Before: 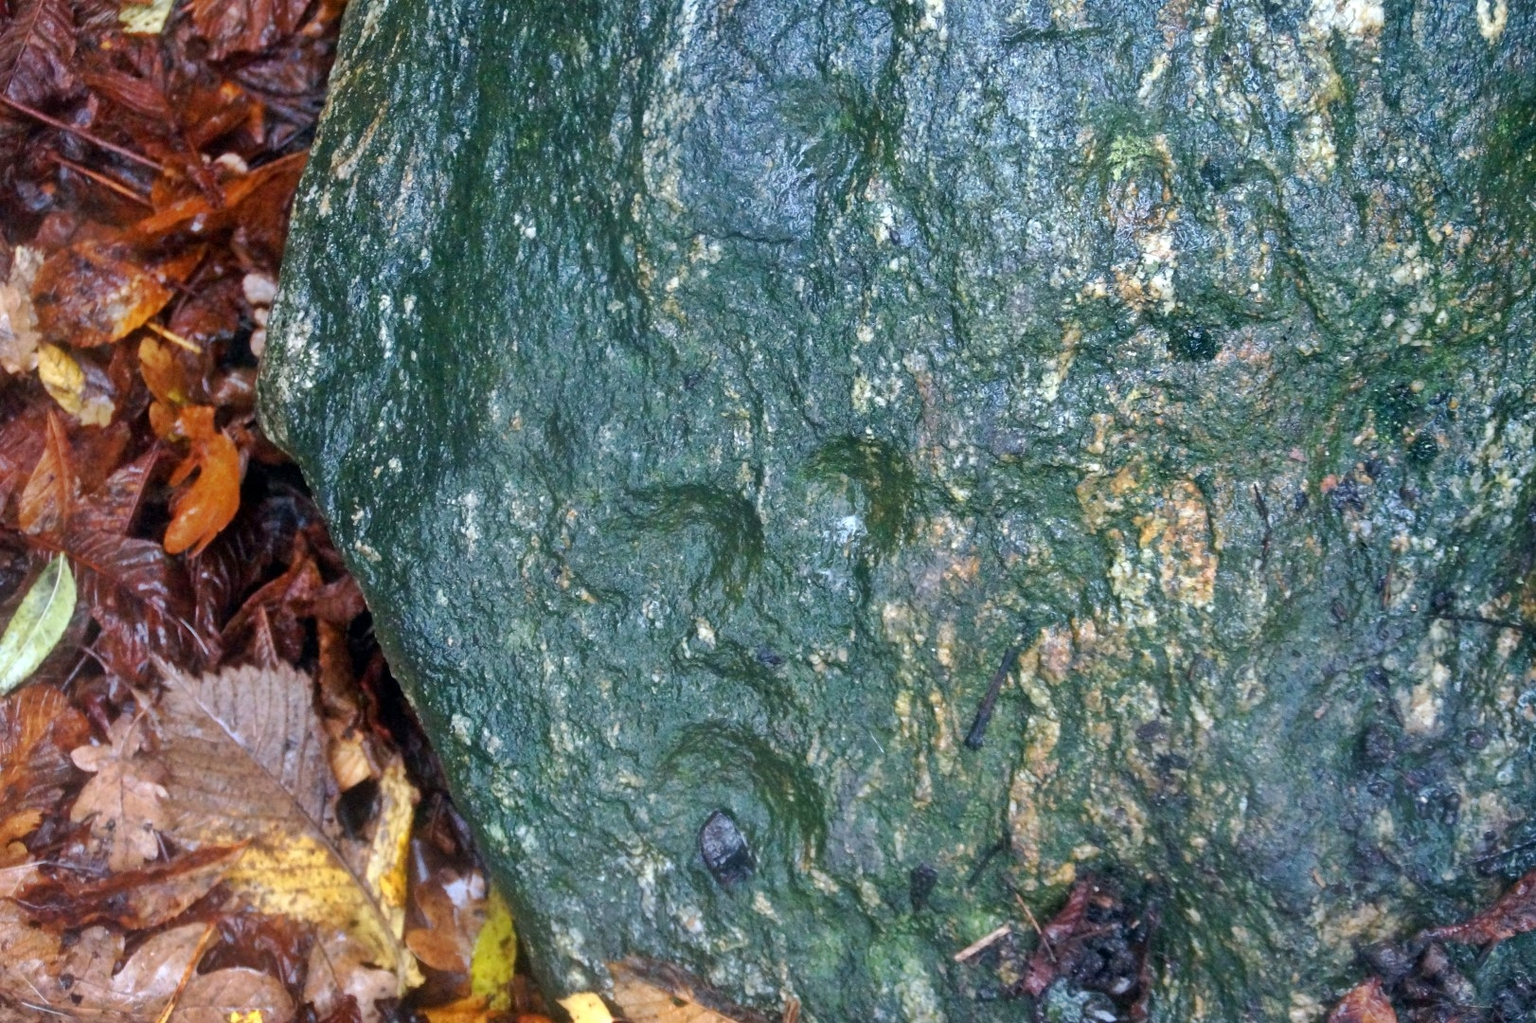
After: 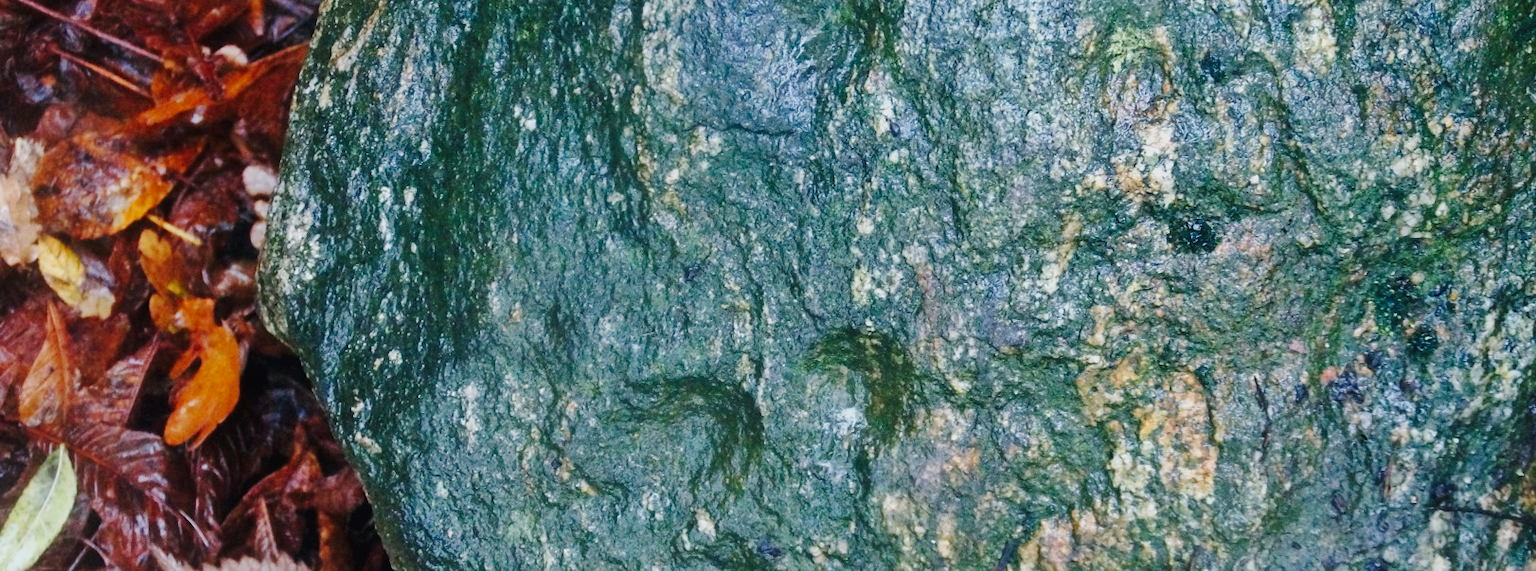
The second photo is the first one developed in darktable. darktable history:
tone curve: curves: ch0 [(0, 0.019) (0.204, 0.162) (0.491, 0.519) (0.748, 0.765) (1, 0.919)]; ch1 [(0, 0) (0.201, 0.113) (0.372, 0.282) (0.443, 0.434) (0.496, 0.504) (0.566, 0.585) (0.761, 0.803) (1, 1)]; ch2 [(0, 0) (0.434, 0.447) (0.483, 0.487) (0.555, 0.563) (0.697, 0.68) (1, 1)], preserve colors none
crop and rotate: top 10.618%, bottom 33.446%
